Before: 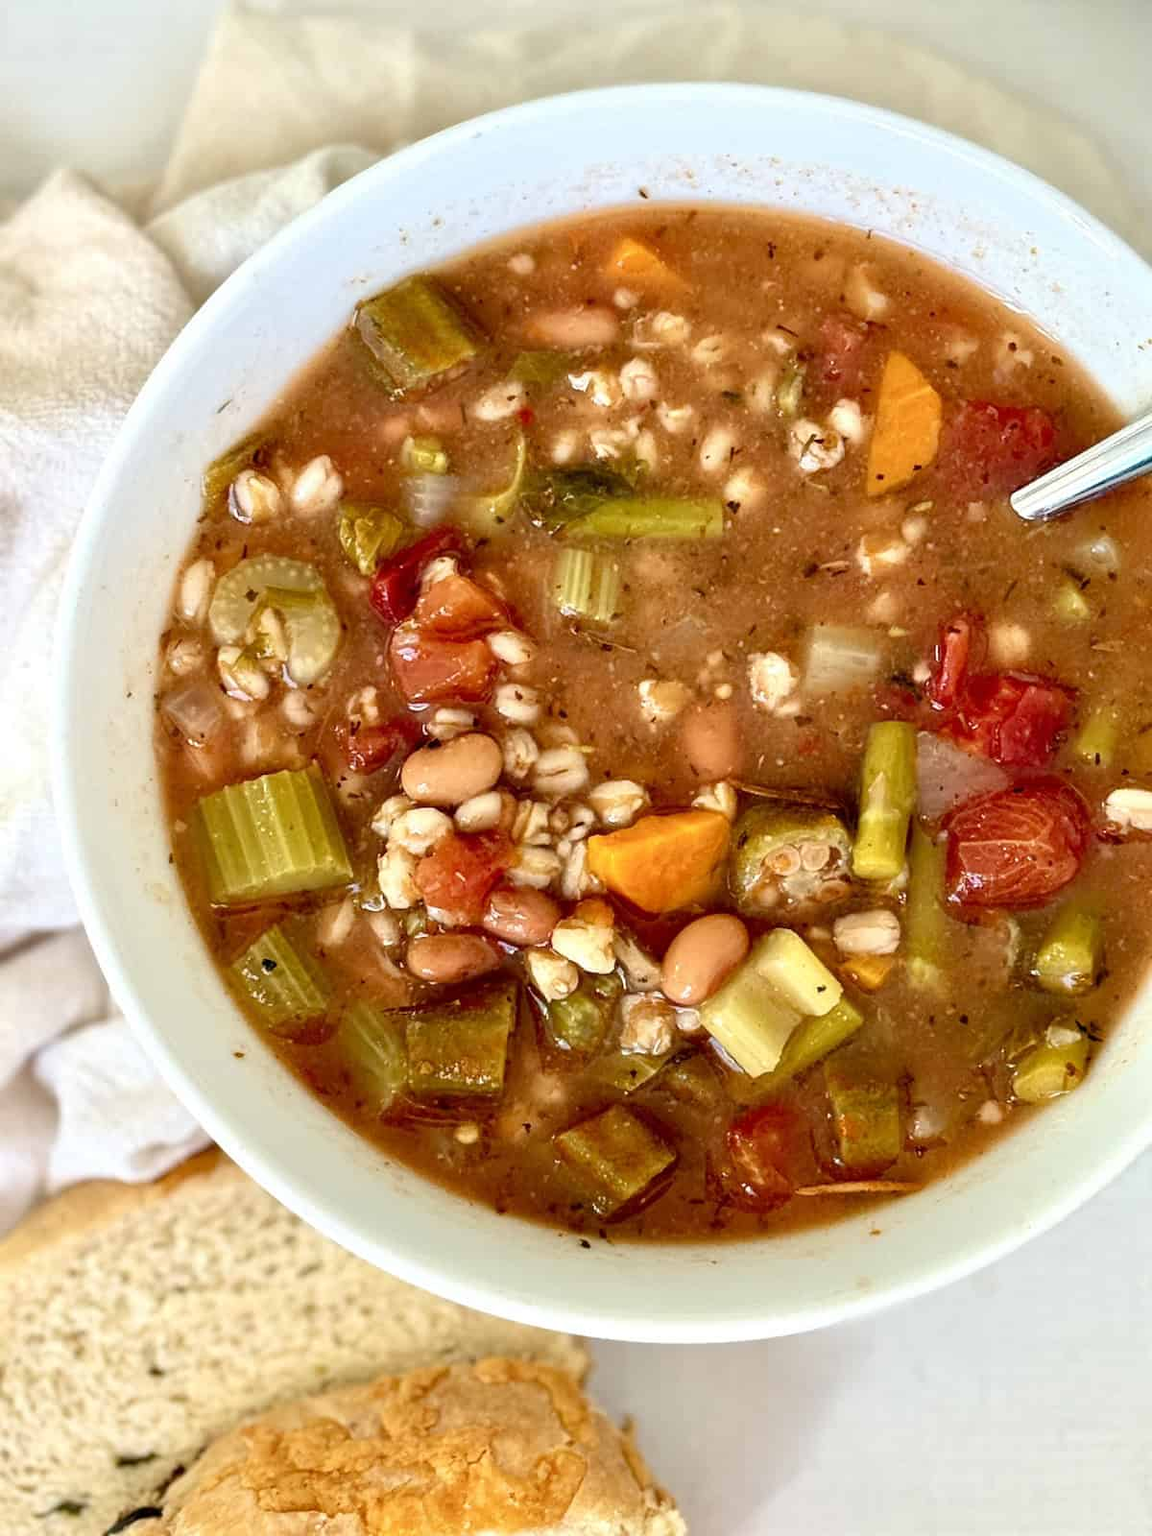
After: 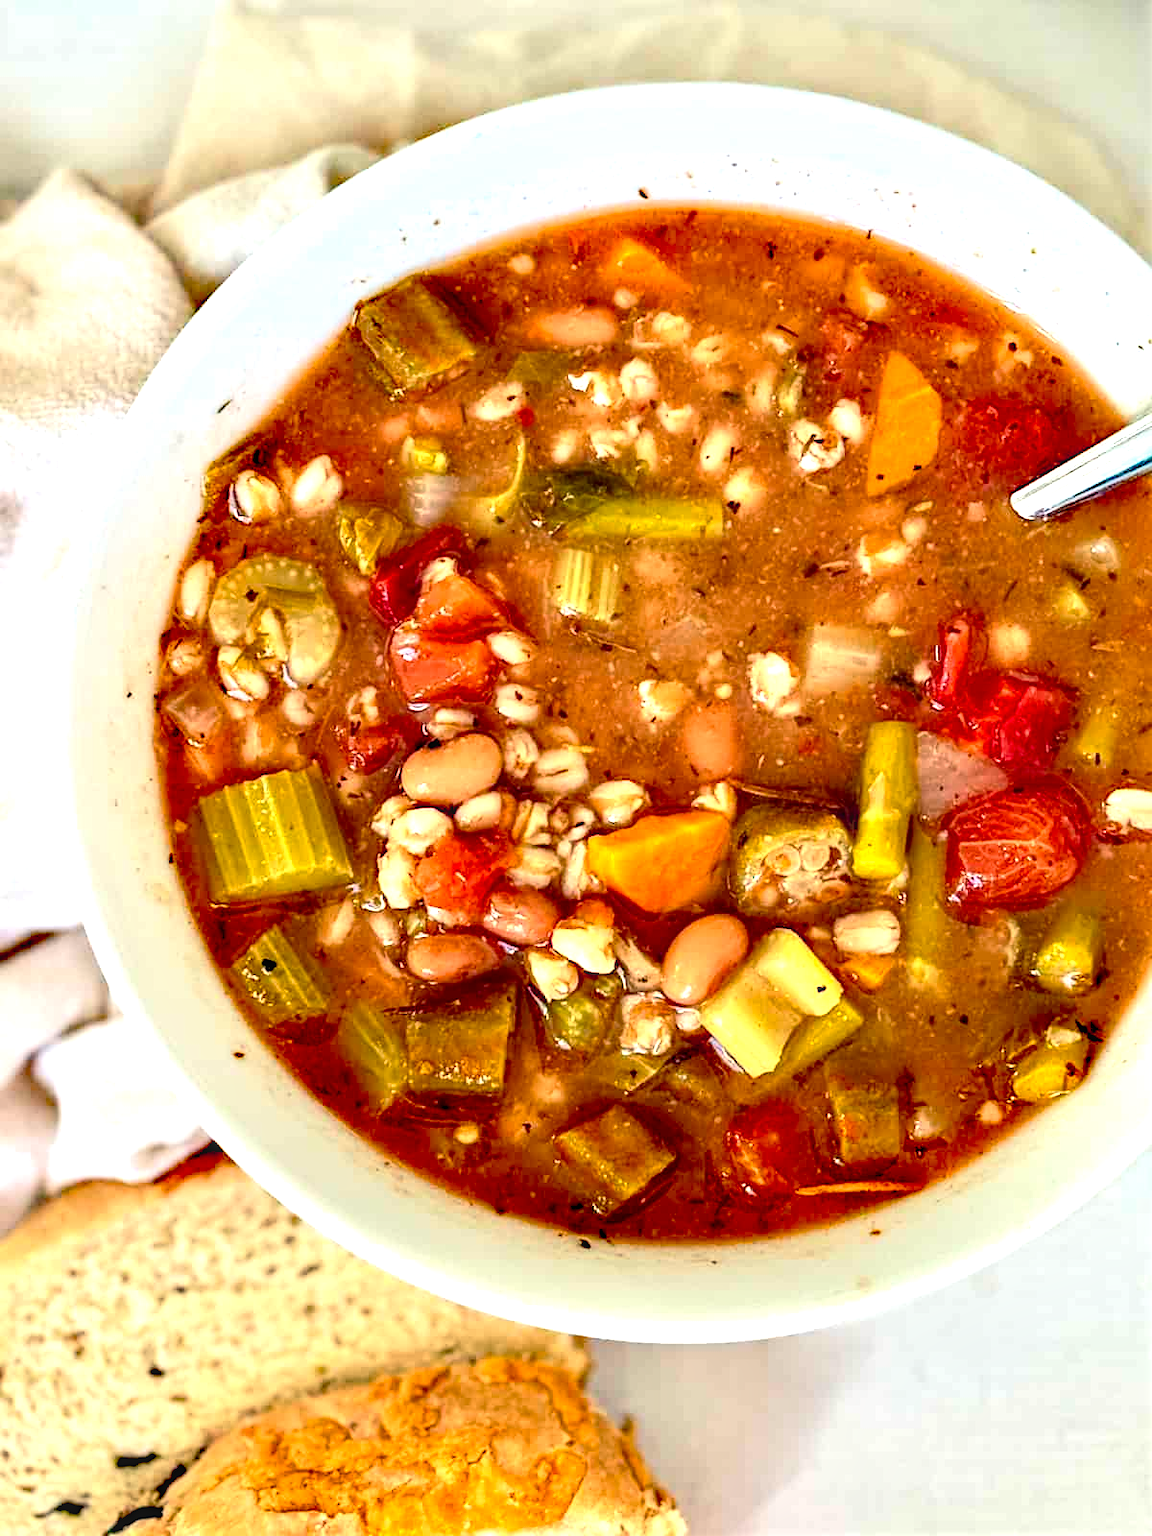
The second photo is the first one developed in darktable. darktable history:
local contrast: on, module defaults
contrast brightness saturation: contrast 0.102, brightness 0.027, saturation 0.087
base curve: curves: ch0 [(0, 0) (0.74, 0.67) (1, 1)], fusion 1, preserve colors none
